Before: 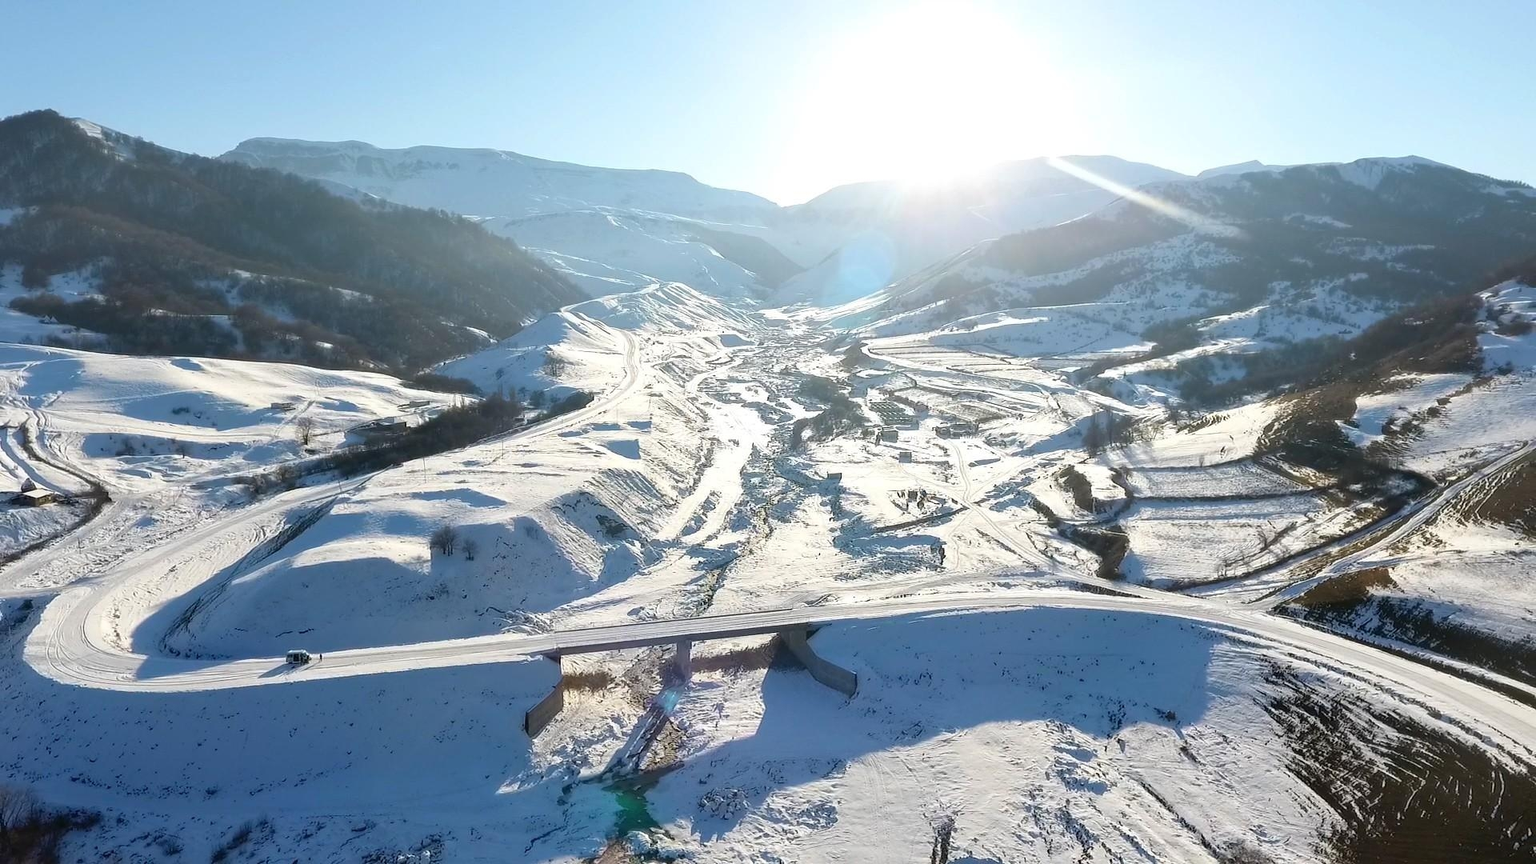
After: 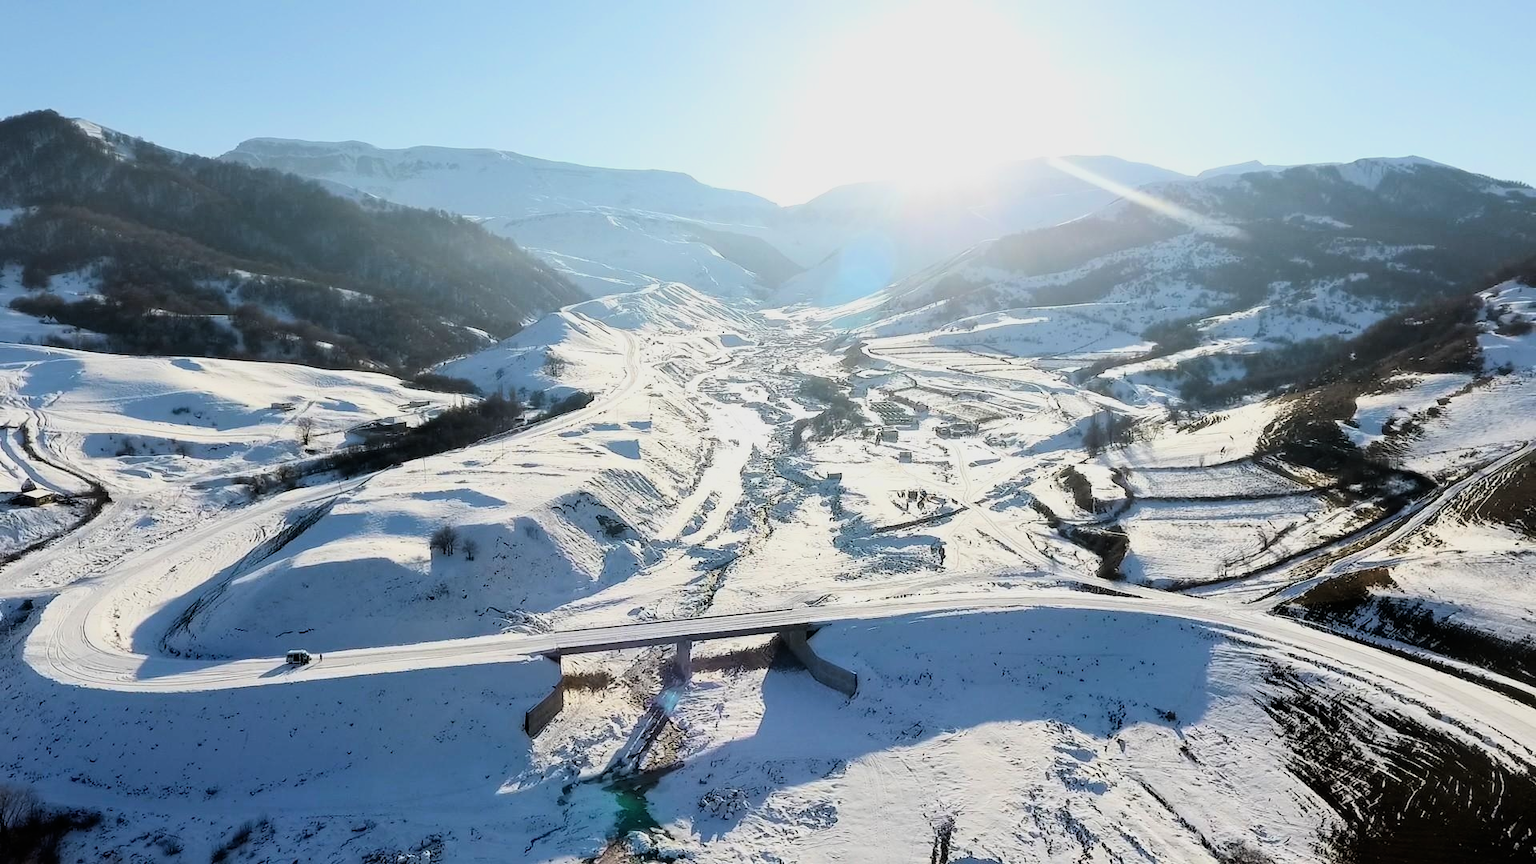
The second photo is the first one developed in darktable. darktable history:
exposure: compensate highlight preservation false
filmic rgb: hardness 4.17, contrast 1.364, color science v6 (2022)
